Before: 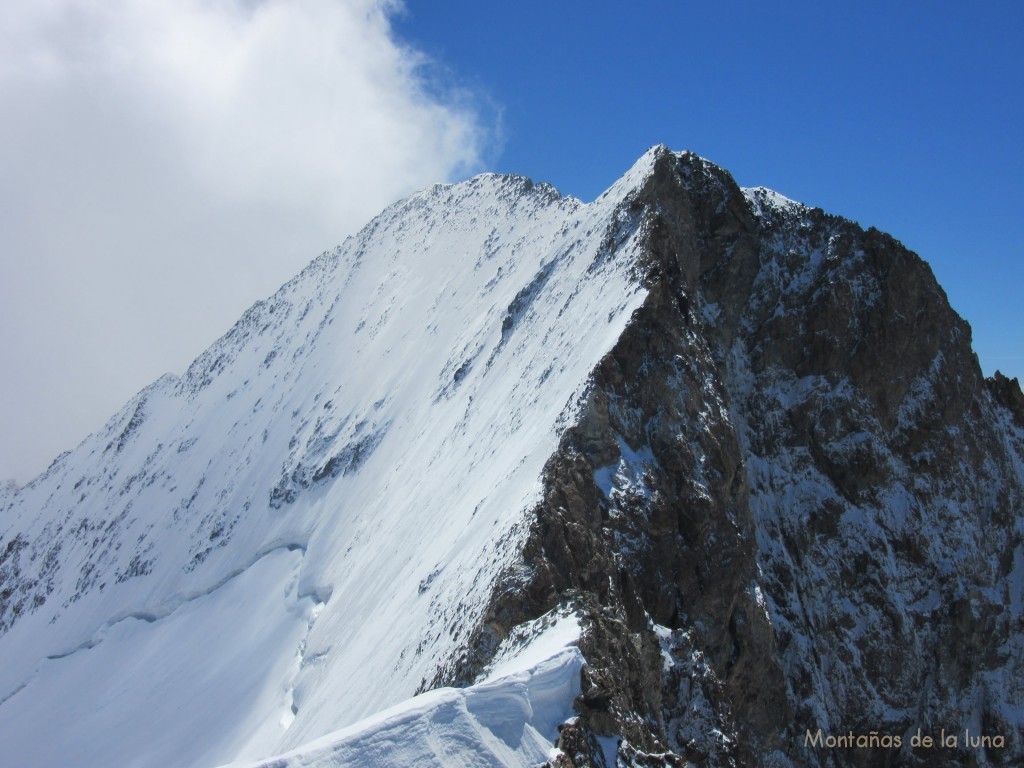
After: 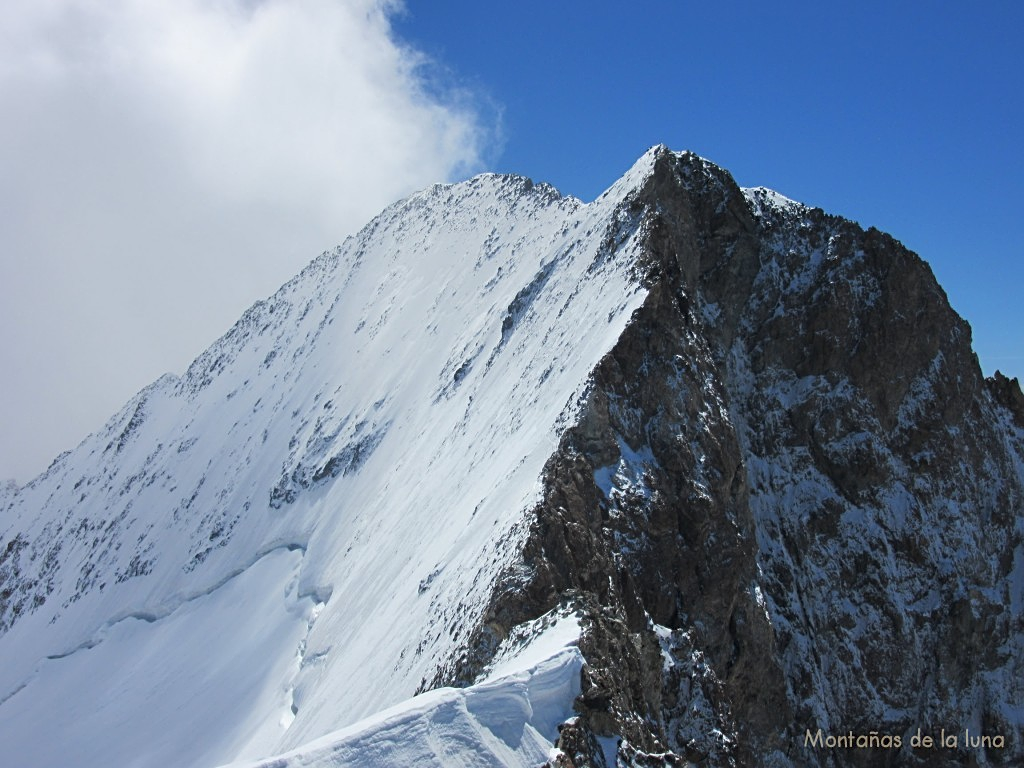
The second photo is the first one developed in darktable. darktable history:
sharpen: radius 2.162, amount 0.389, threshold 0.069
